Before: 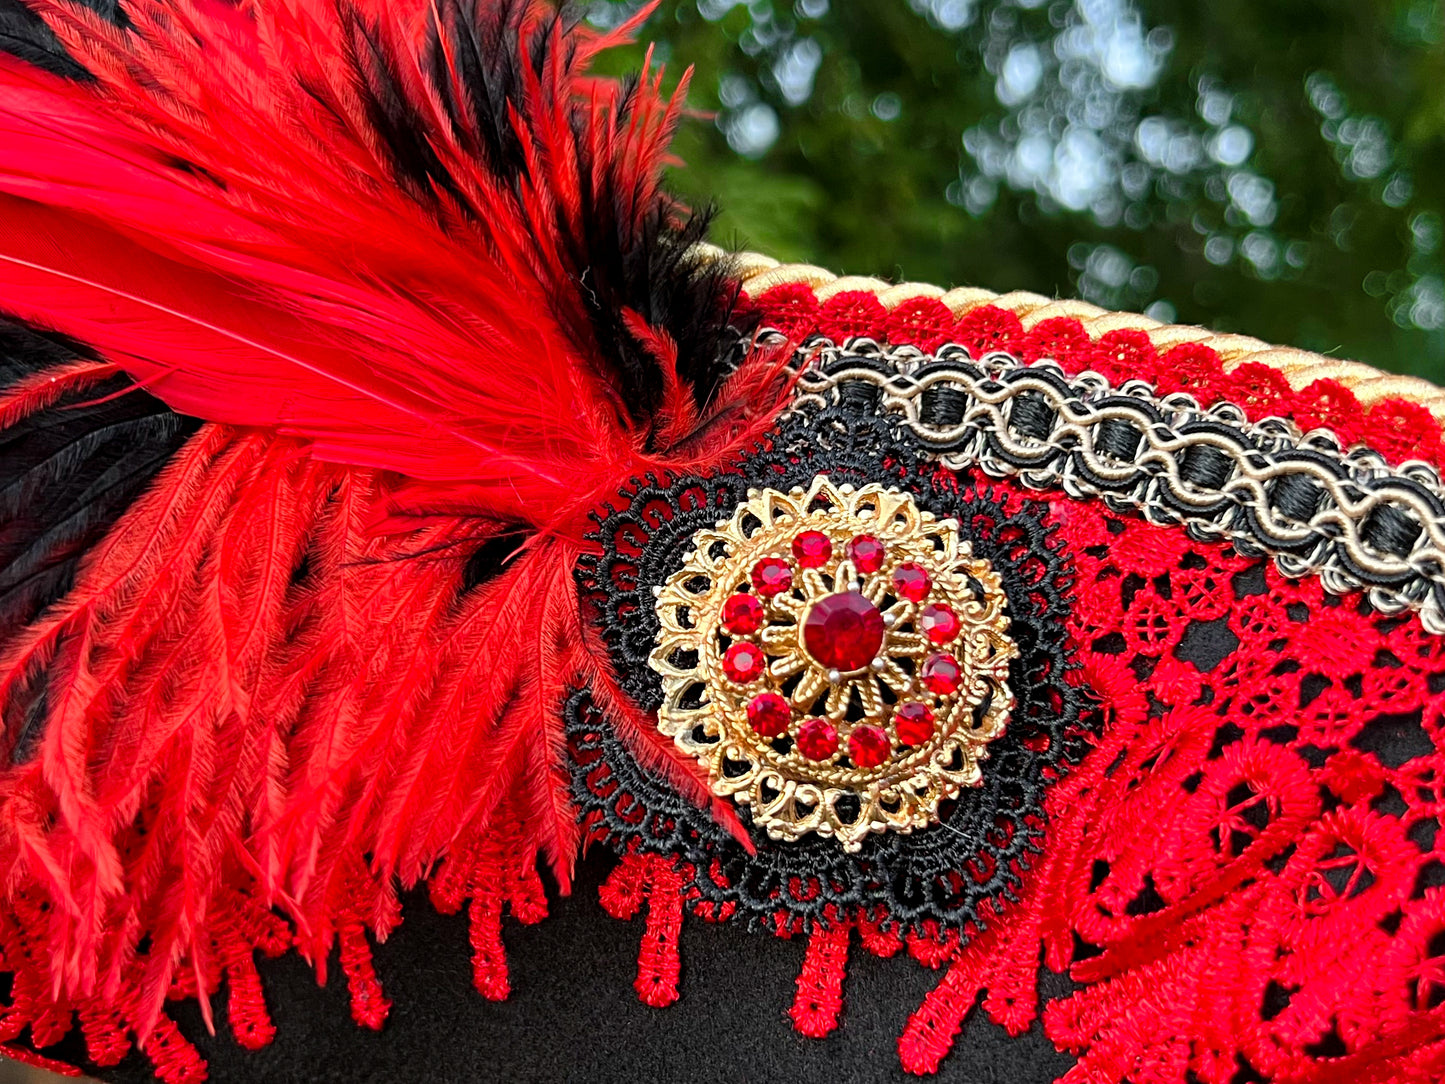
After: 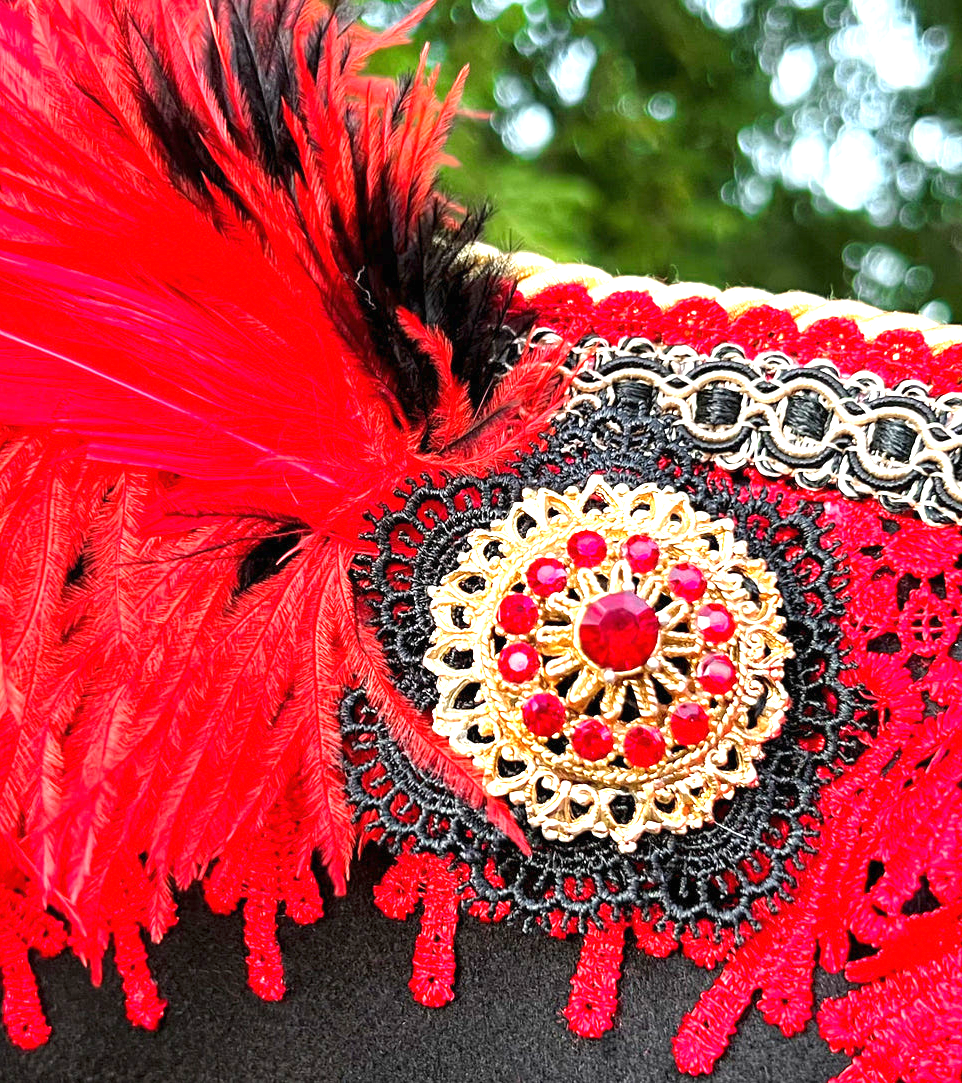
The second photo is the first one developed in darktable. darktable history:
crop and rotate: left 15.639%, right 17.73%
exposure: black level correction 0, exposure 1.498 EV, compensate highlight preservation false
